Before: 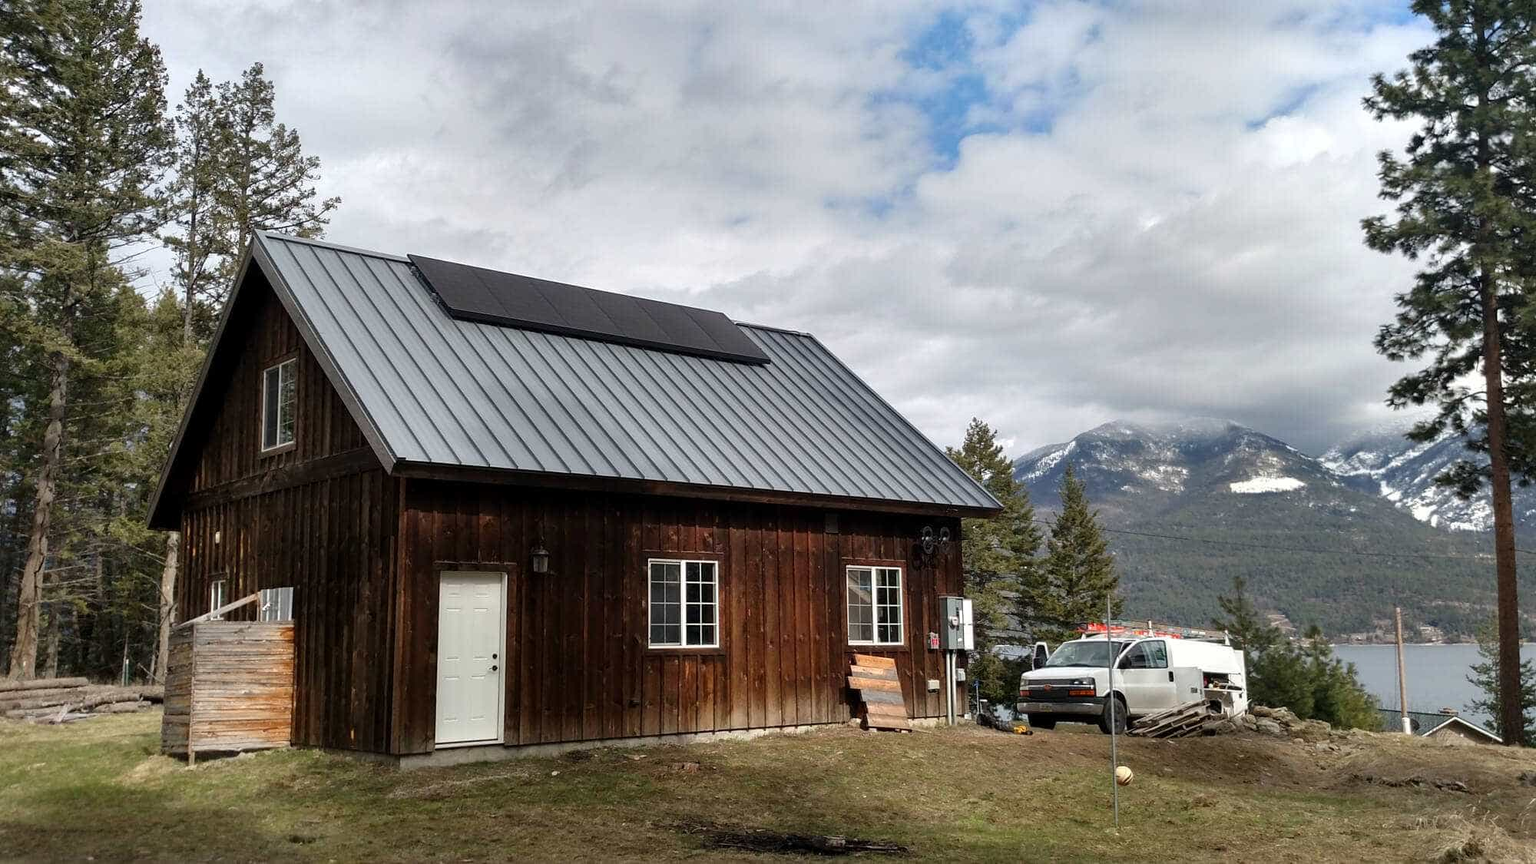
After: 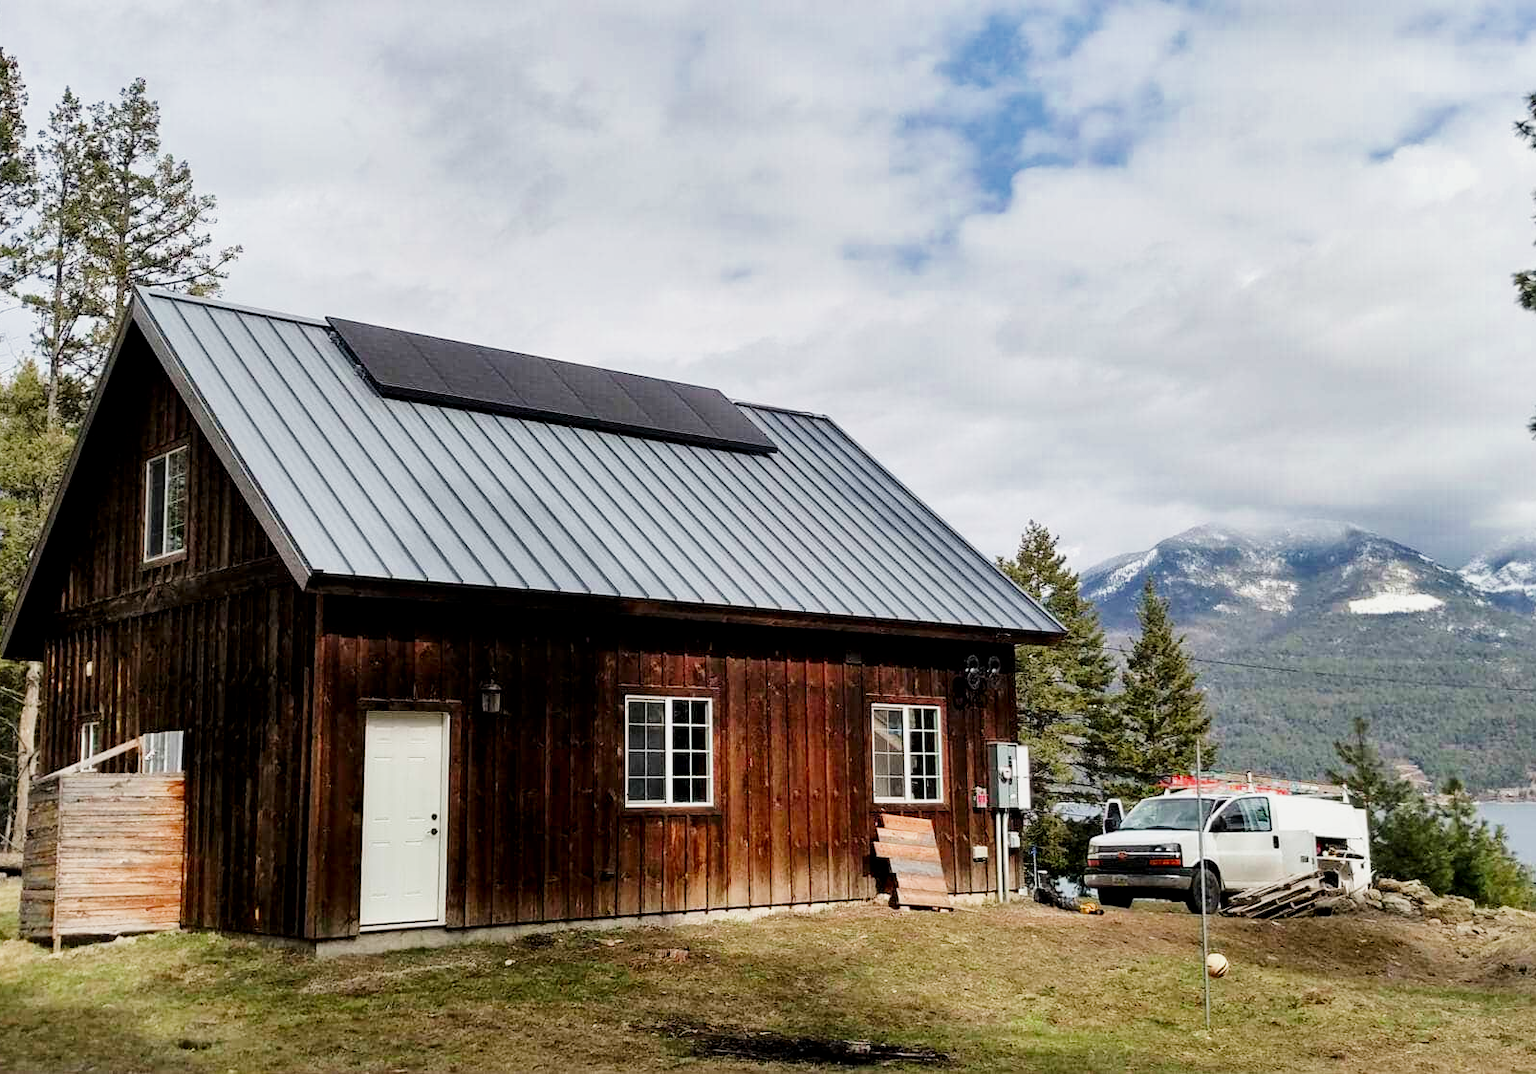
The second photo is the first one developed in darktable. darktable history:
exposure: black level correction 0, exposure 1.199 EV, compensate highlight preservation false
crop and rotate: left 9.516%, right 10.13%
contrast brightness saturation: contrast 0.115, brightness -0.122, saturation 0.199
filmic rgb: black relative exposure -6.84 EV, white relative exposure 5.86 EV, hardness 2.71, add noise in highlights 0, preserve chrominance max RGB, color science v3 (2019), use custom middle-gray values true, contrast in highlights soft
local contrast: mode bilateral grid, contrast 21, coarseness 49, detail 120%, midtone range 0.2
